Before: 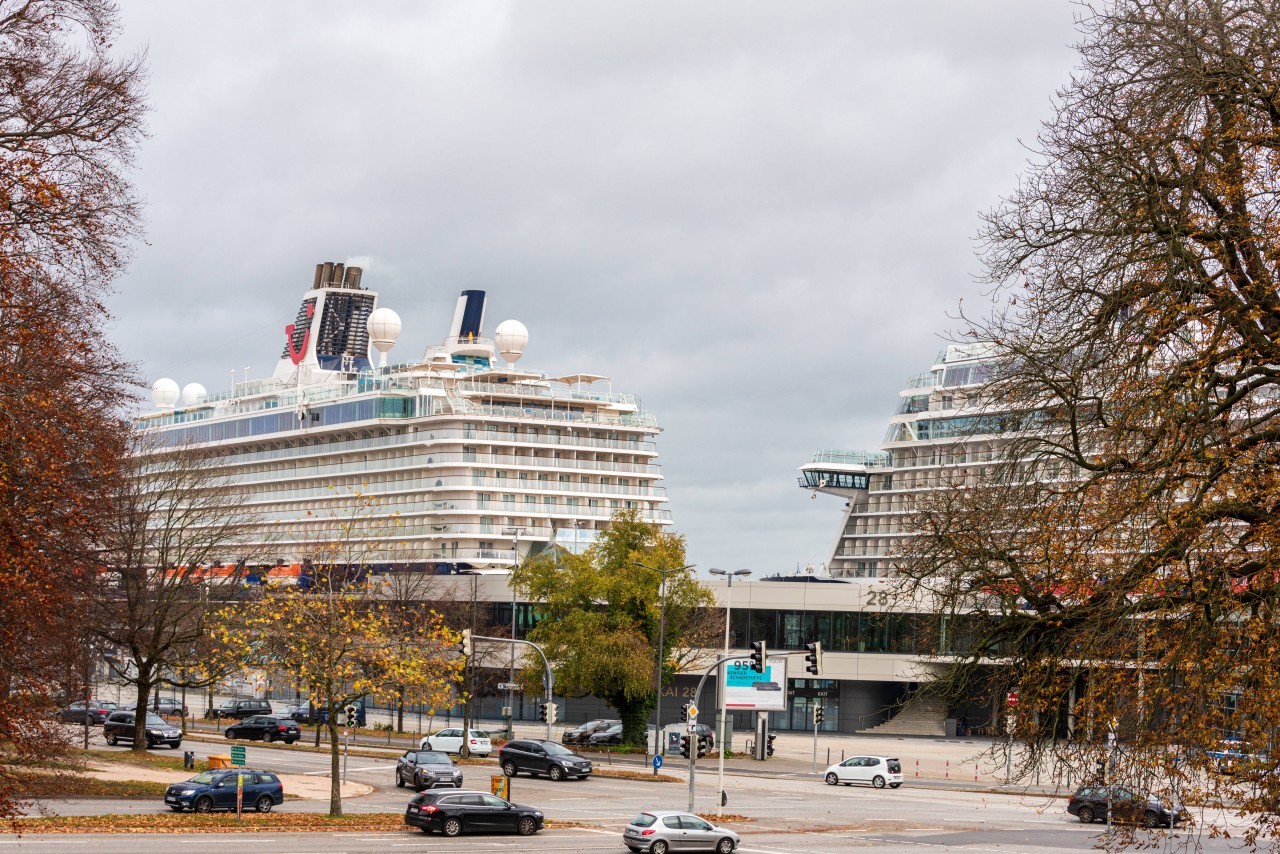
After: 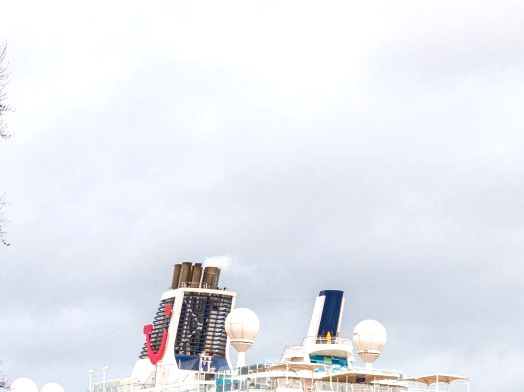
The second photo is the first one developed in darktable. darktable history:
color balance rgb: perceptual saturation grading › global saturation 20%, perceptual saturation grading › highlights -25.282%, perceptual saturation grading › shadows 26.052%, perceptual brilliance grading › global brilliance 9.847%, global vibrance 20%
crop and rotate: left 11.131%, top 0.045%, right 47.859%, bottom 54.012%
